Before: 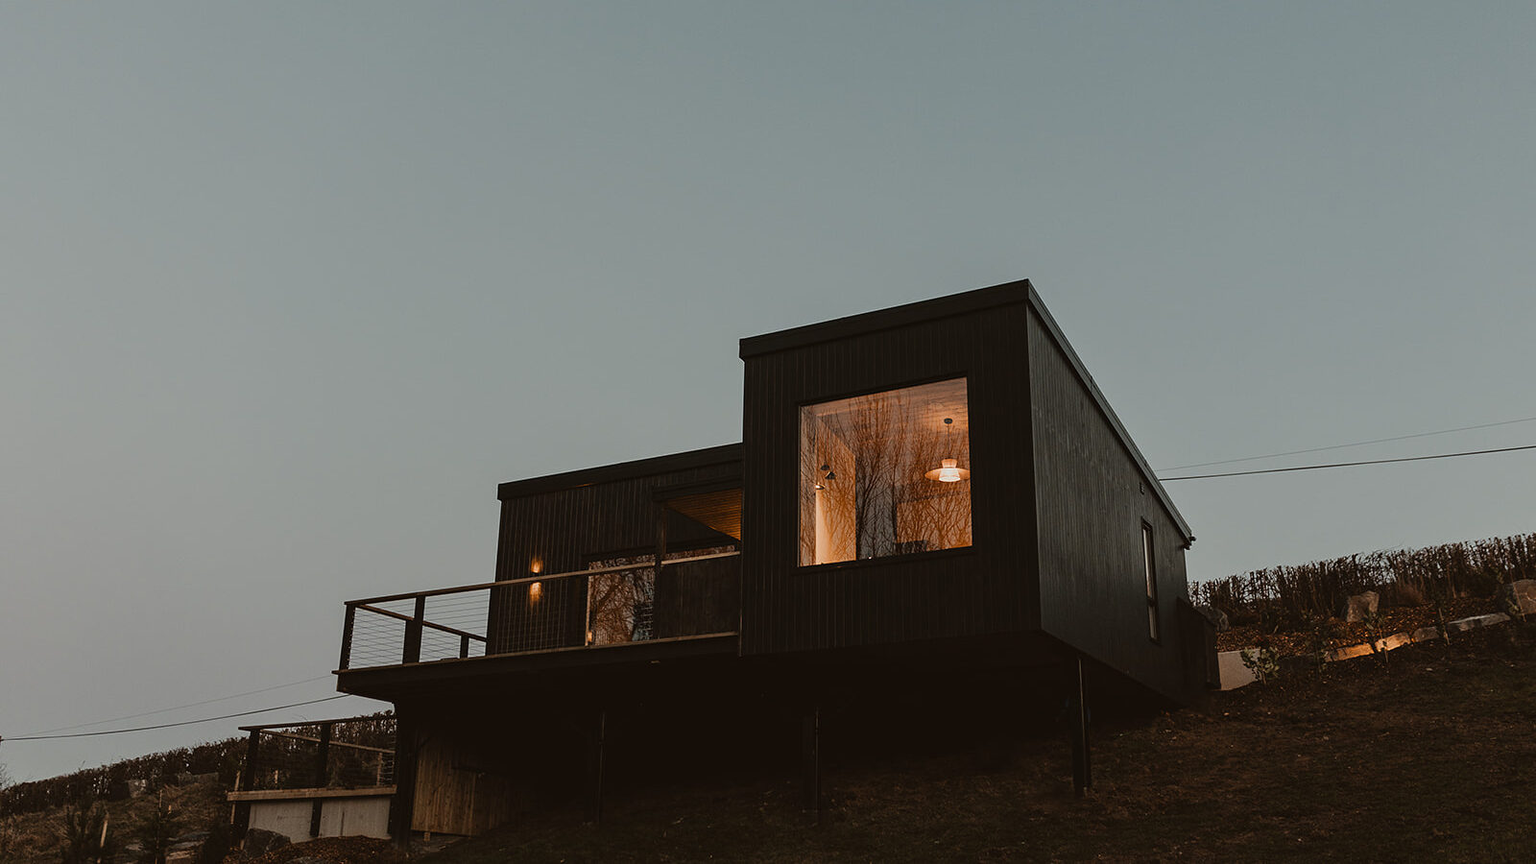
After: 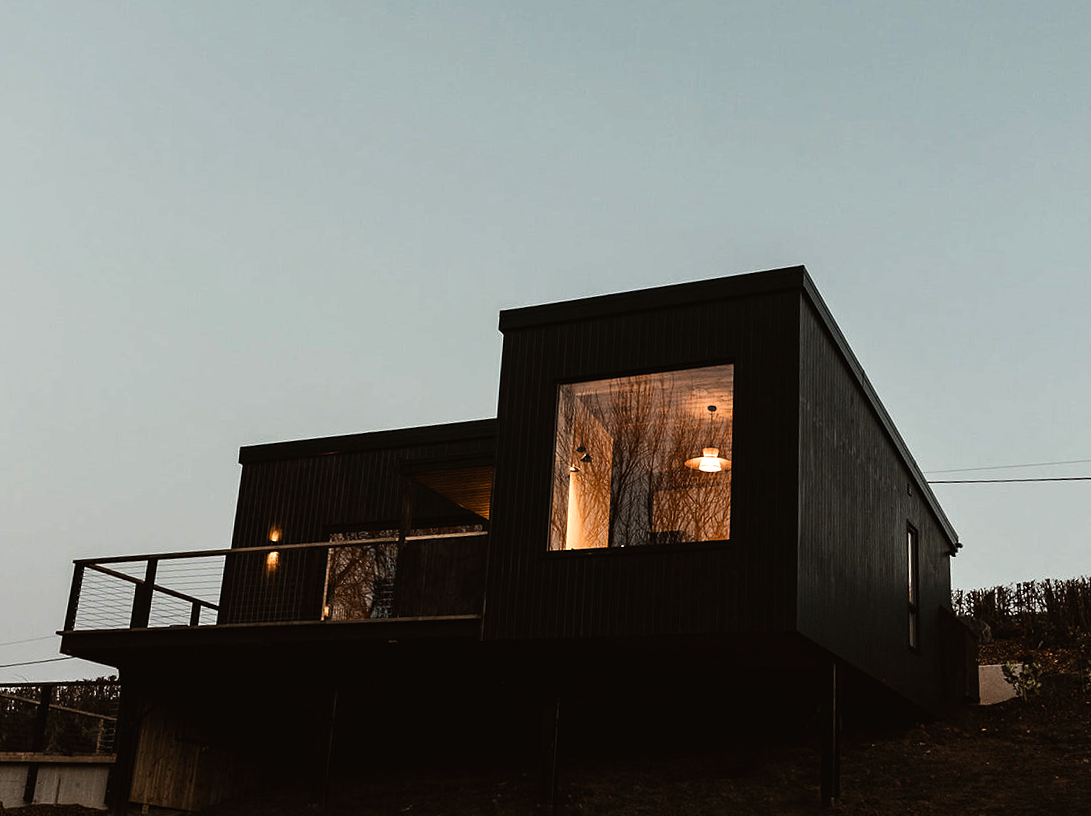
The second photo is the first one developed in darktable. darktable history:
tone equalizer: -8 EV -1.11 EV, -7 EV -1.02 EV, -6 EV -0.869 EV, -5 EV -0.578 EV, -3 EV 0.576 EV, -2 EV 0.889 EV, -1 EV 0.993 EV, +0 EV 1.06 EV, edges refinement/feathering 500, mask exposure compensation -1.57 EV, preserve details no
crop and rotate: angle -3.3°, left 13.981%, top 0.04%, right 10.936%, bottom 0.068%
